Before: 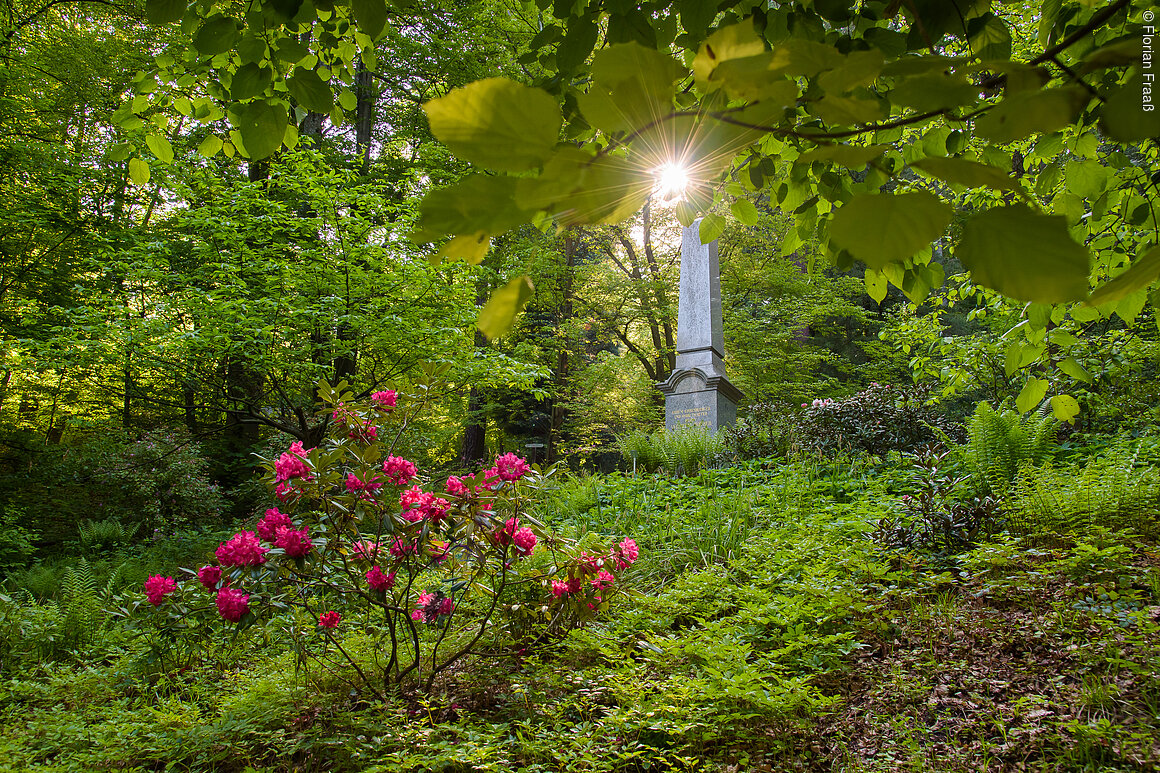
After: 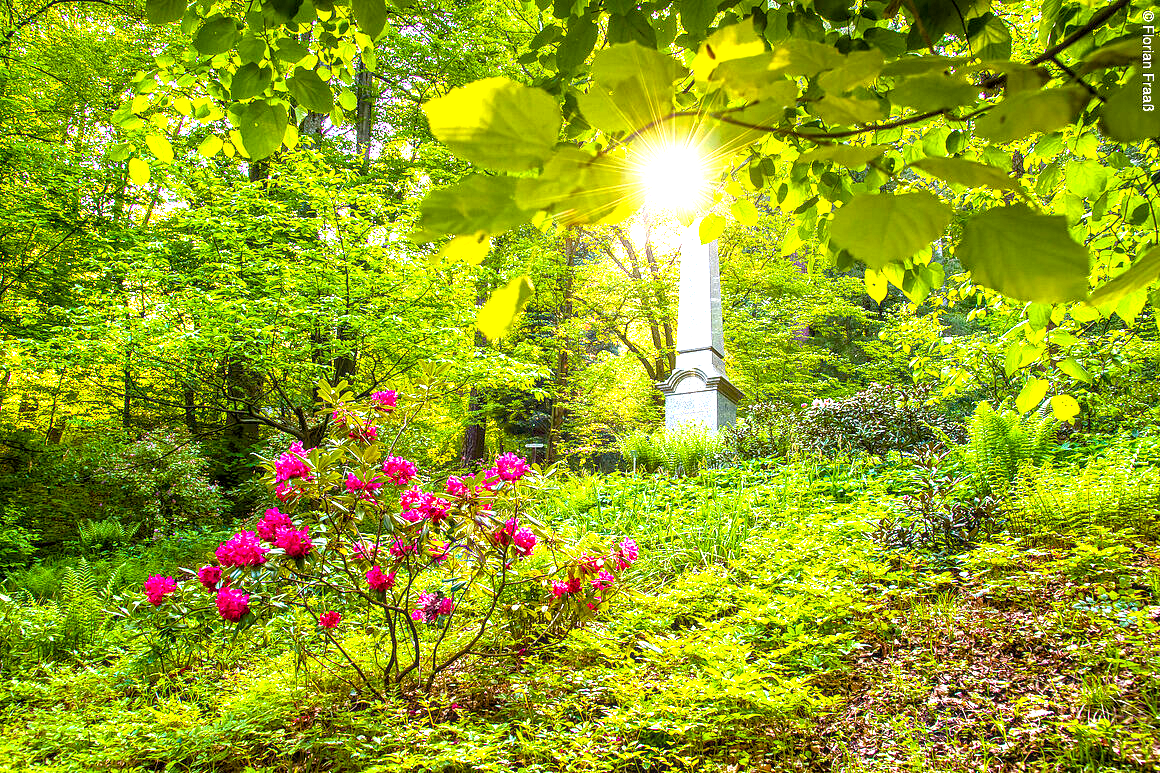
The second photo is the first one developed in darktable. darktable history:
exposure: black level correction 0.001, exposure 2 EV, compensate highlight preservation false
local contrast: detail 130%
color balance rgb: perceptual saturation grading › global saturation 45%, perceptual saturation grading › highlights -25%, perceptual saturation grading › shadows 50%, perceptual brilliance grading › global brilliance 3%, global vibrance 3%
base curve: curves: ch0 [(0, 0) (0.303, 0.277) (1, 1)]
